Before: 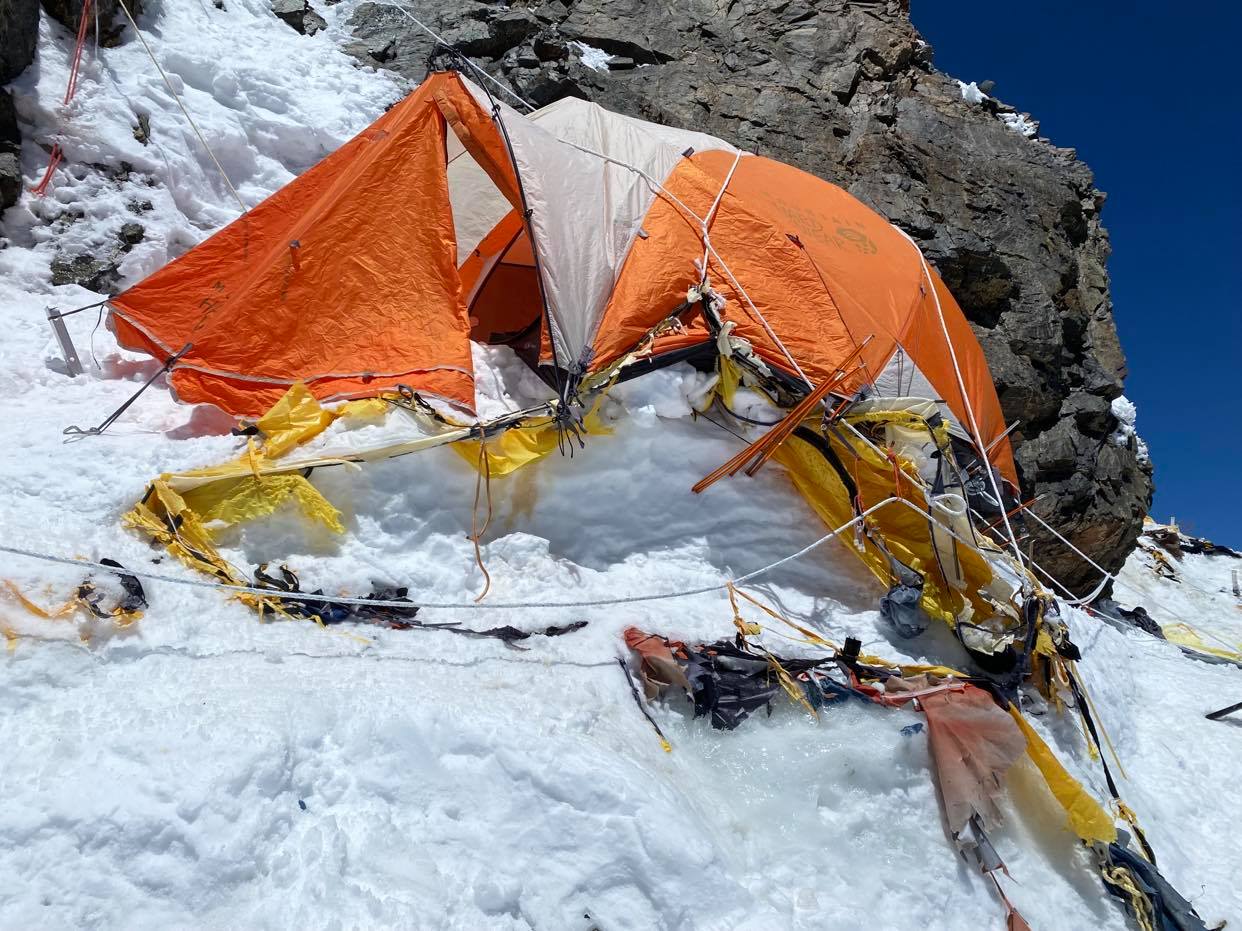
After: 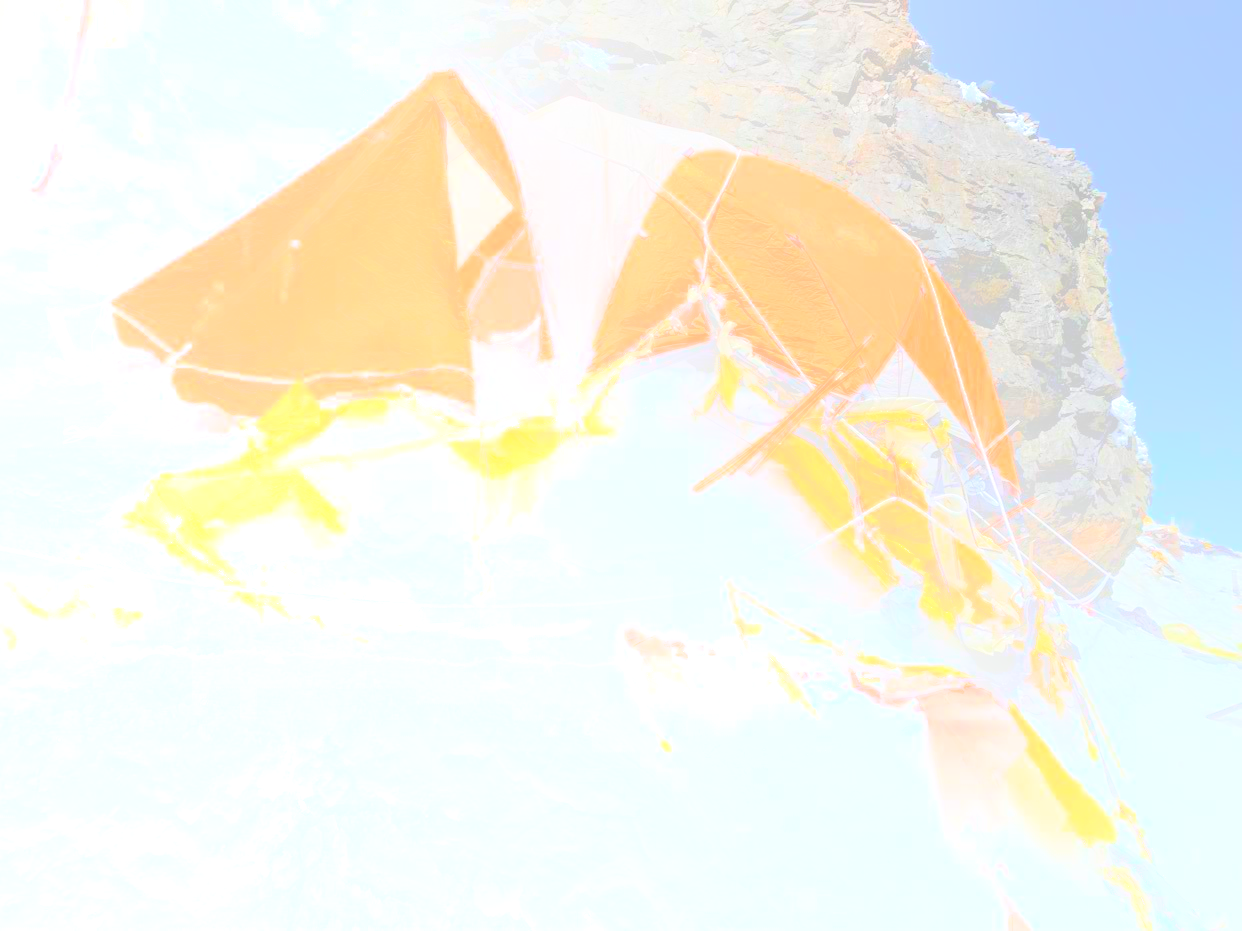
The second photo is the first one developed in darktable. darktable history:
tone equalizer: -7 EV 0.15 EV, -6 EV 0.6 EV, -5 EV 1.15 EV, -4 EV 1.33 EV, -3 EV 1.15 EV, -2 EV 0.6 EV, -1 EV 0.15 EV, mask exposure compensation -0.5 EV
bloom: size 70%, threshold 25%, strength 70%
shadows and highlights: on, module defaults
